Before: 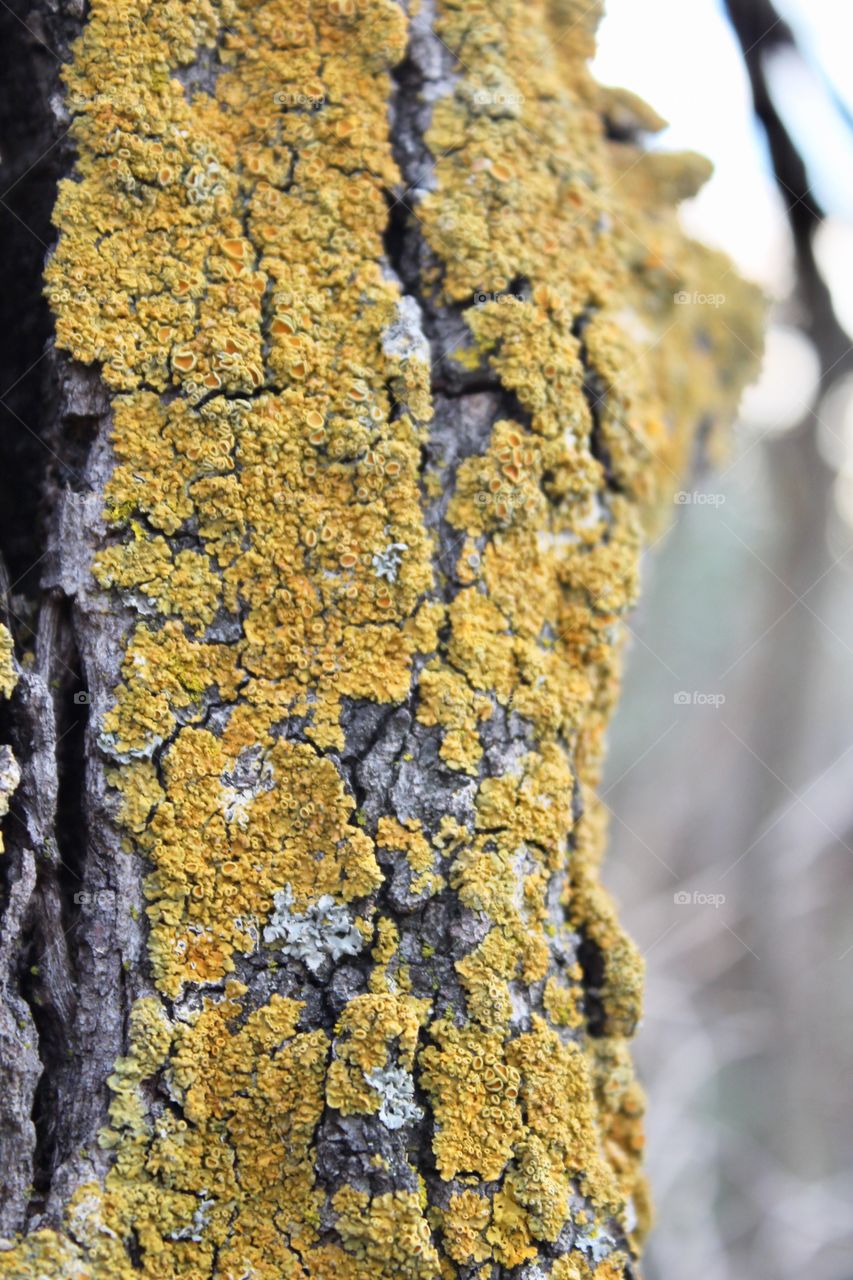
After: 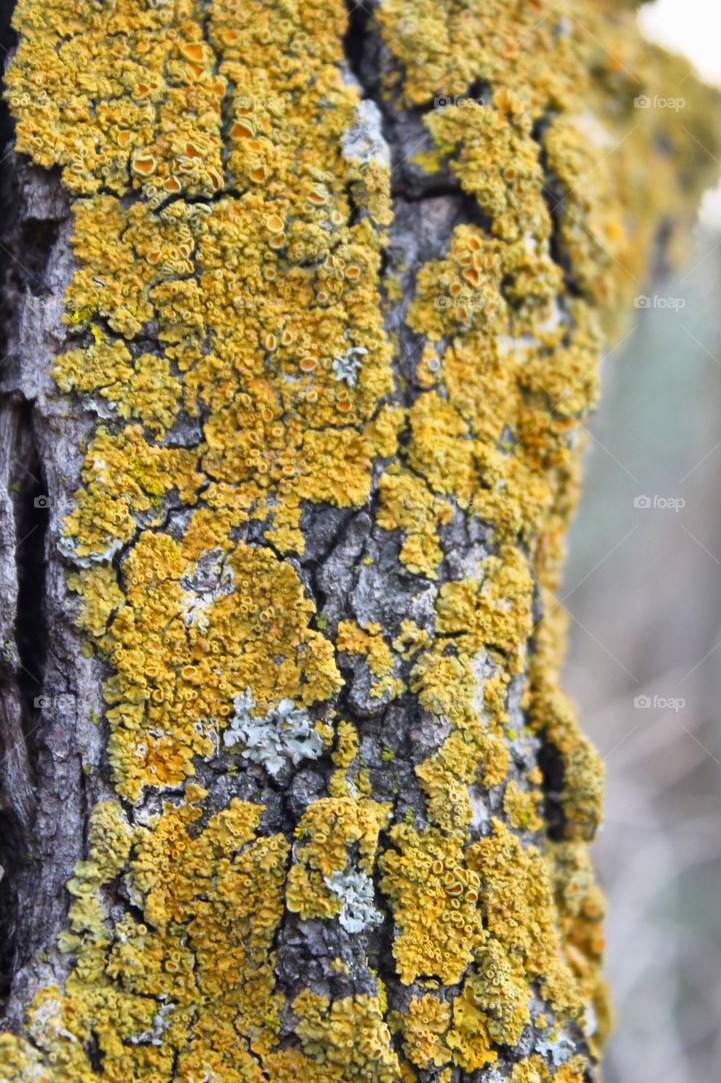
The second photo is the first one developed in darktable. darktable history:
contrast brightness saturation: saturation 0.184
shadows and highlights: shadows 33.48, highlights -47.09, compress 50%, soften with gaussian
crop and rotate: left 4.739%, top 15.329%, right 10.699%
